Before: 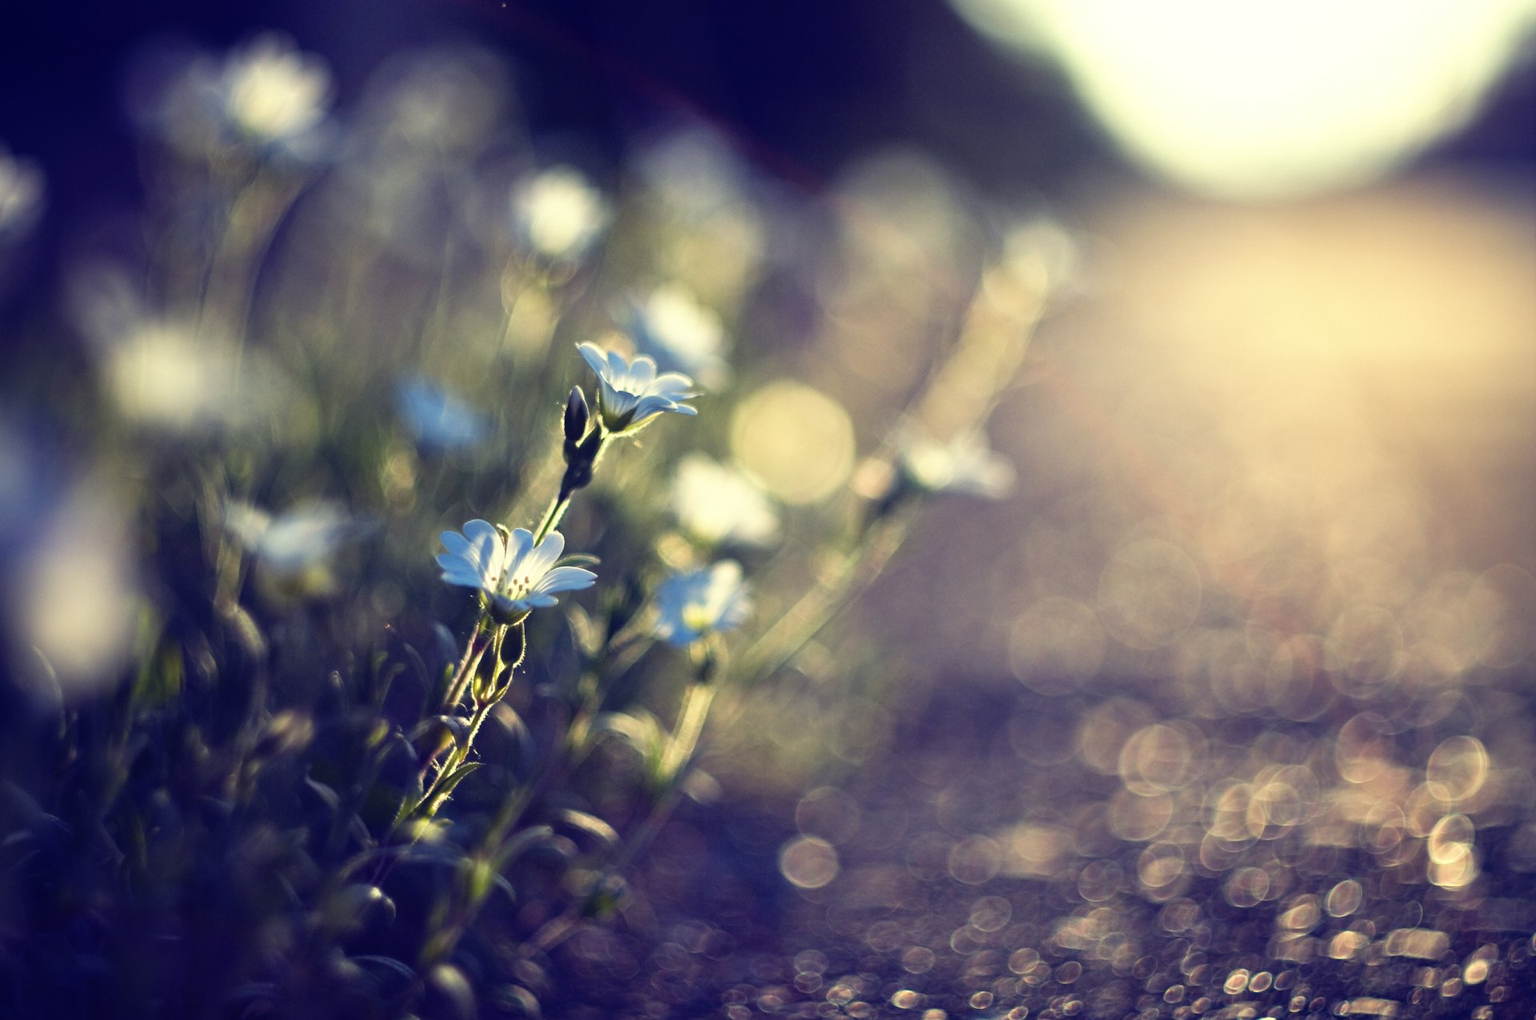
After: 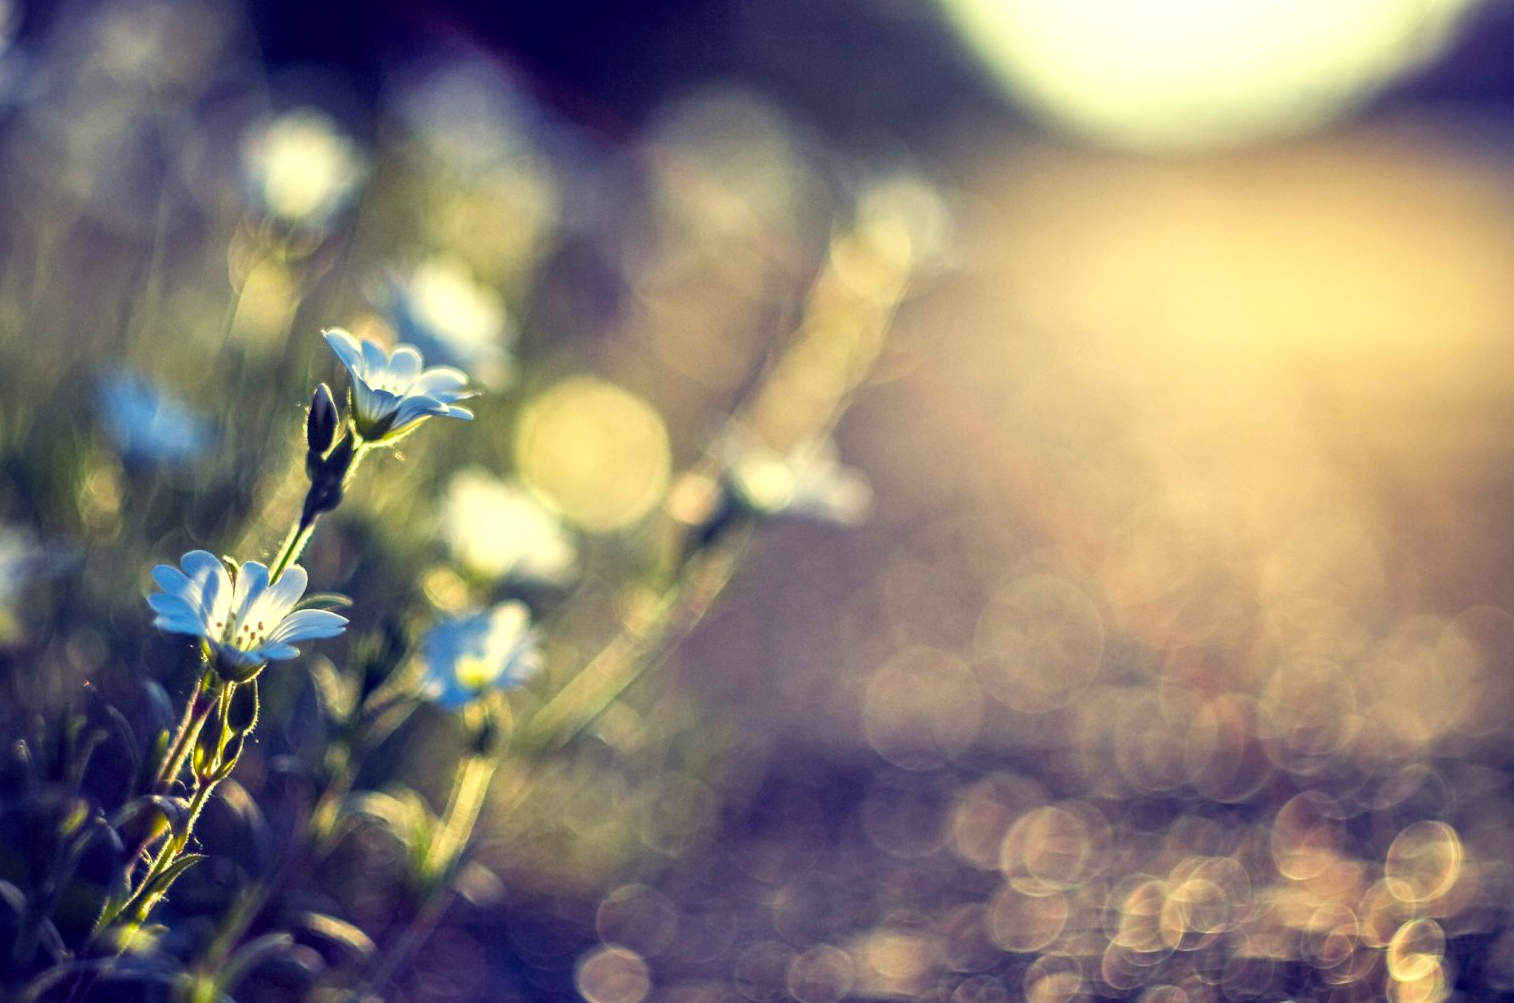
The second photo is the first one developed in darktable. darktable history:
crop and rotate: left 20.74%, top 7.912%, right 0.375%, bottom 13.378%
local contrast: detail 130%
color balance rgb: perceptual saturation grading › global saturation 25%, global vibrance 20%
